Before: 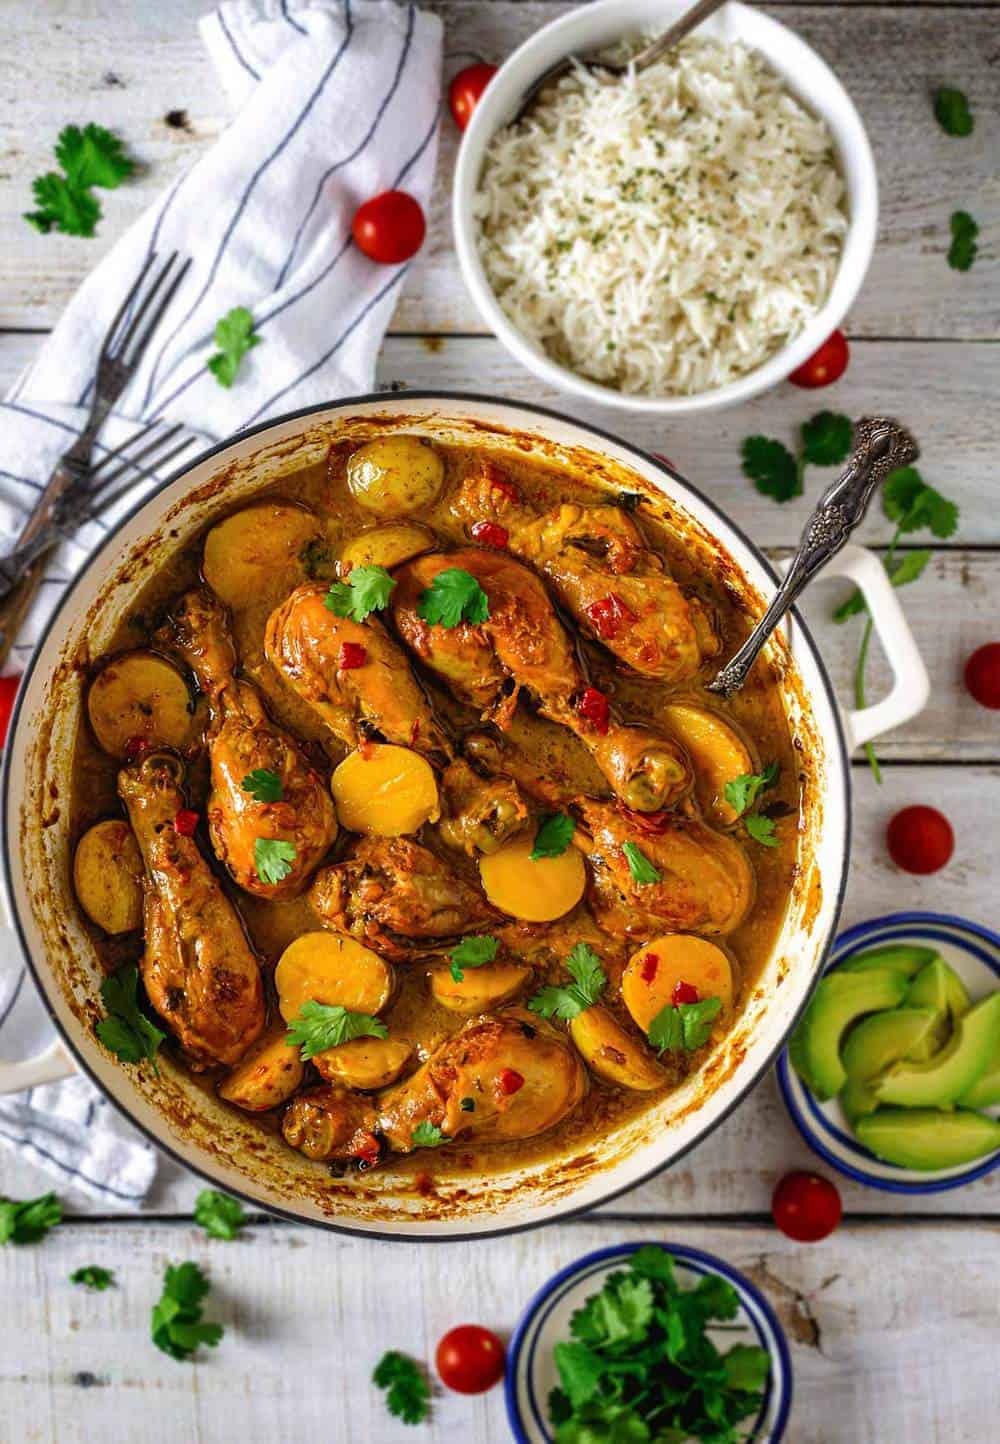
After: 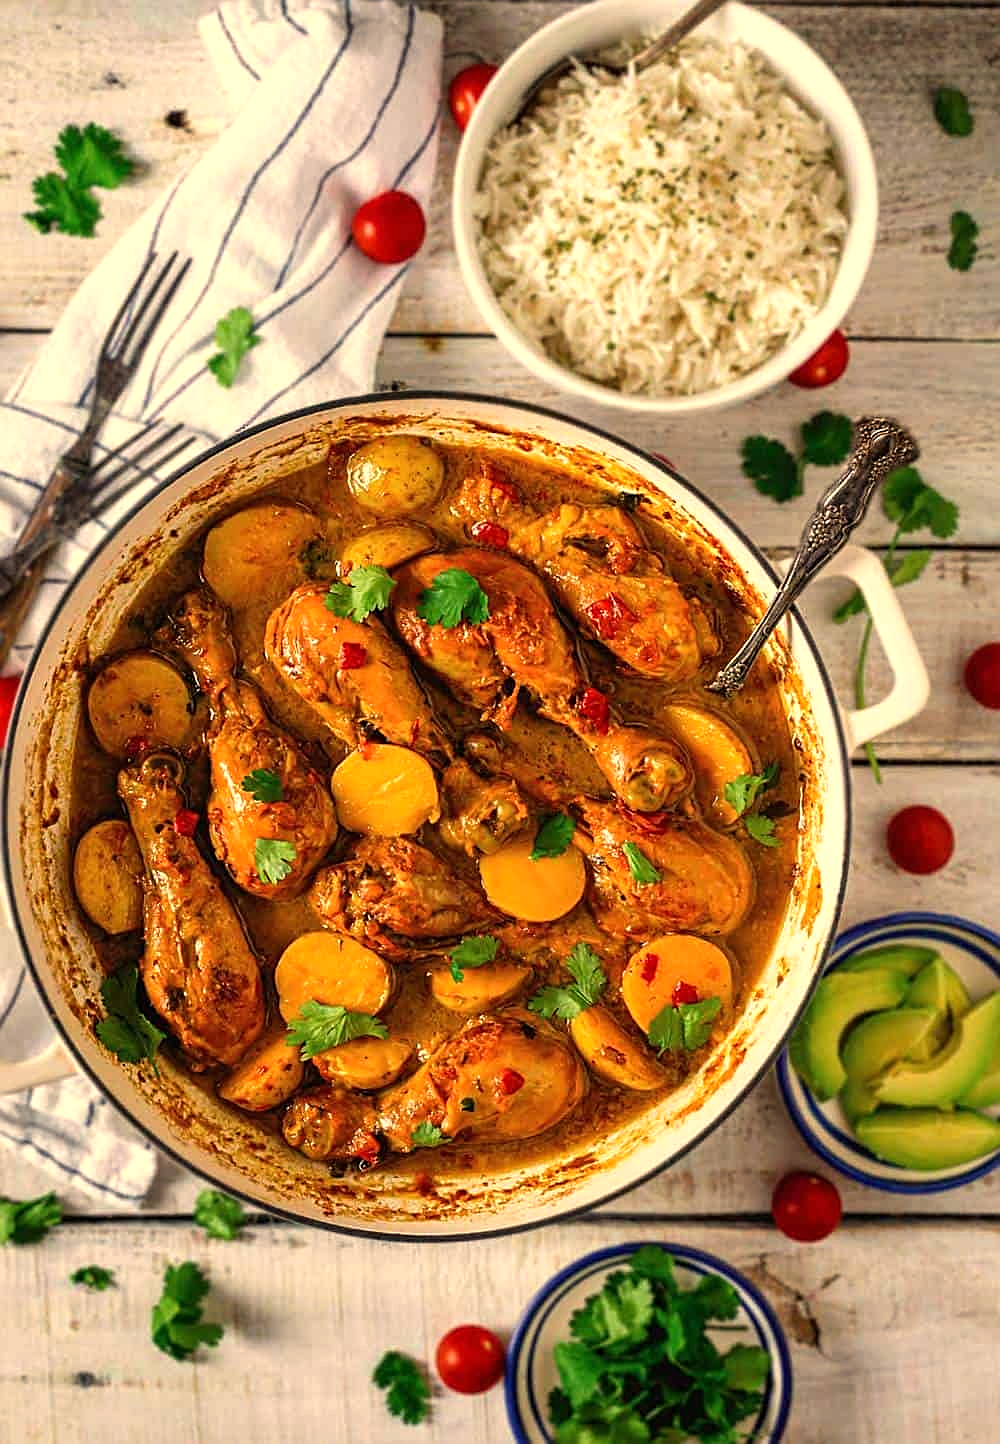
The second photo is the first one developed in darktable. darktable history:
sharpen: on, module defaults
white balance: red 1.138, green 0.996, blue 0.812
exposure: exposure 0.081 EV, compensate highlight preservation false
